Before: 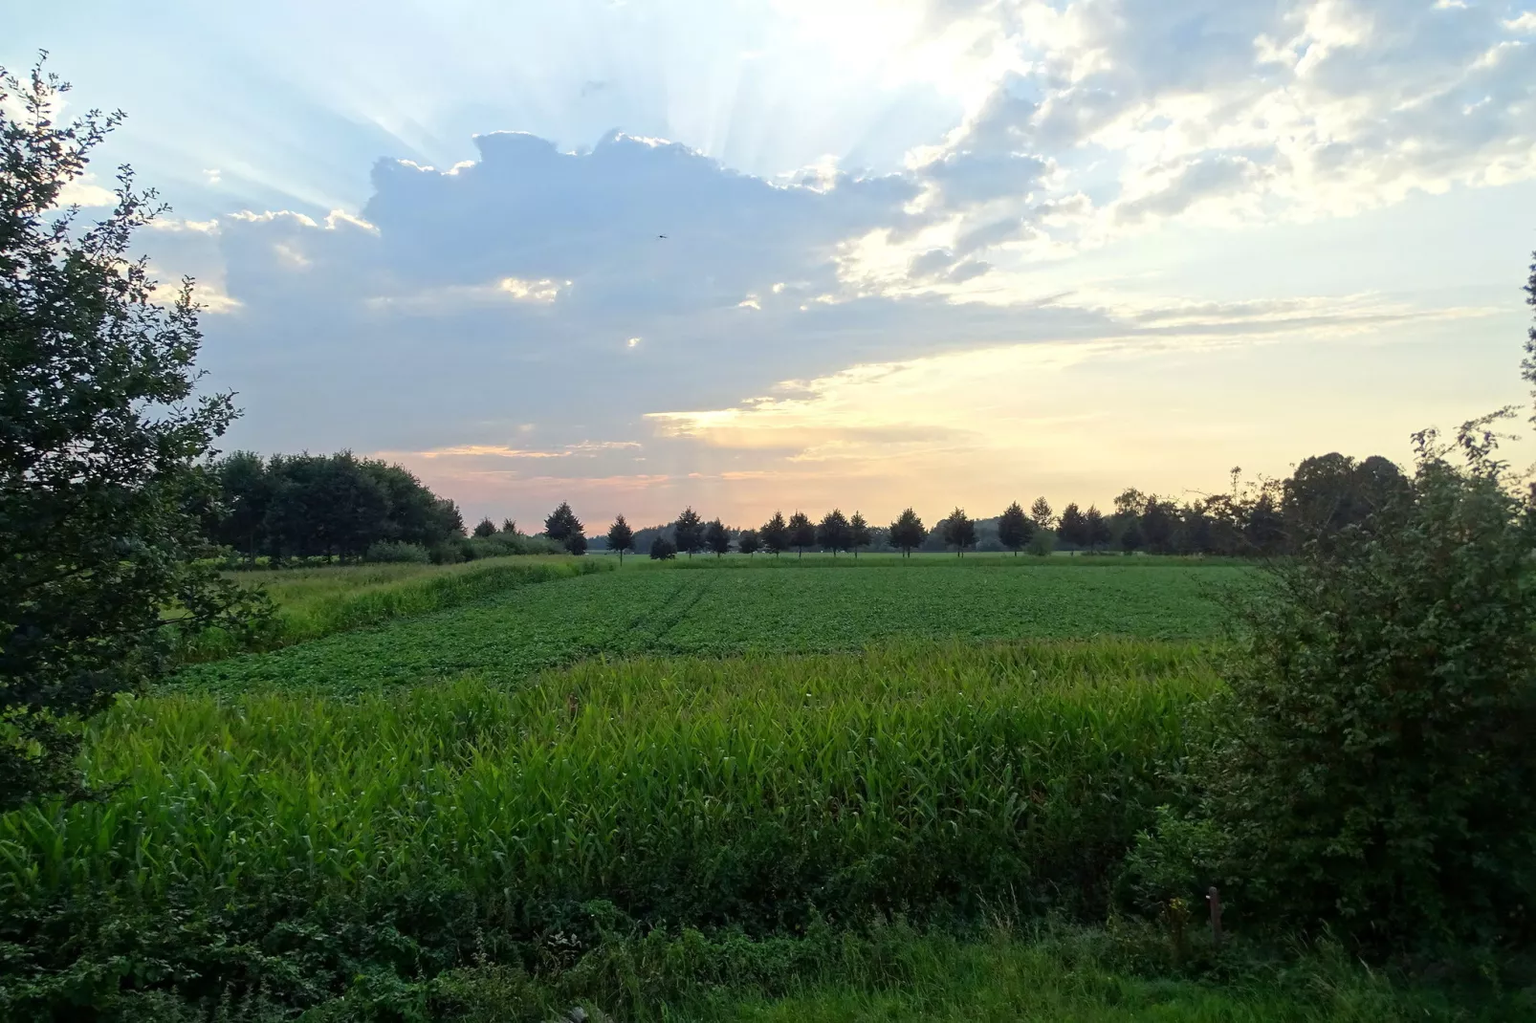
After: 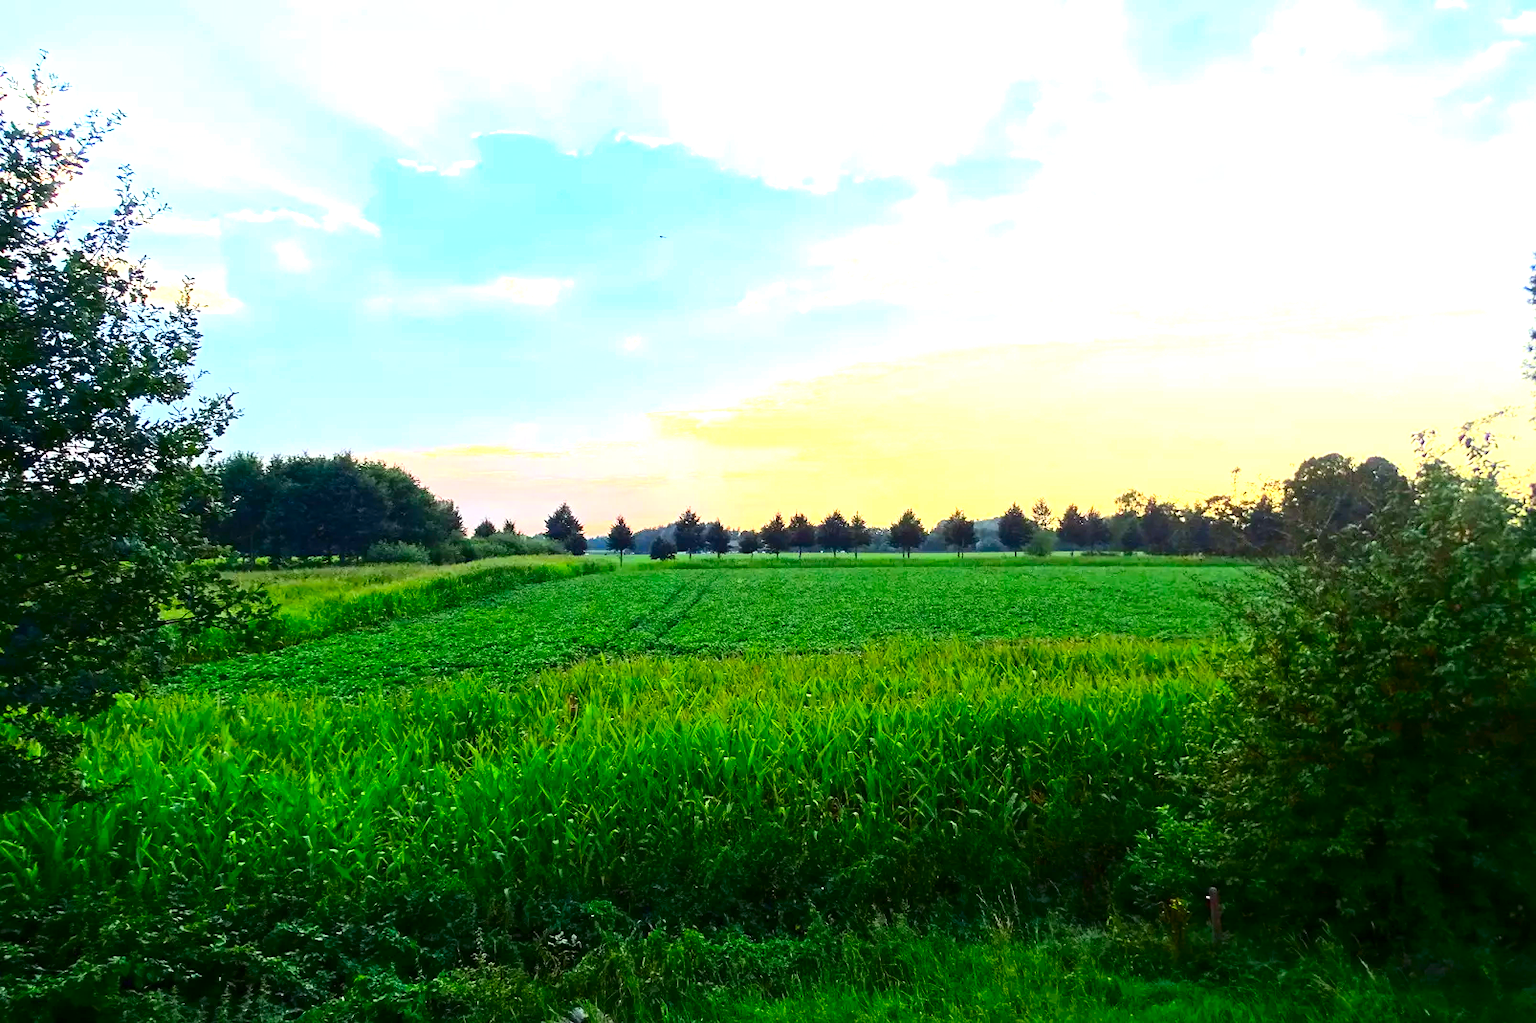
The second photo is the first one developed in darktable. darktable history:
contrast brightness saturation: contrast 0.257, brightness 0.013, saturation 0.876
exposure: black level correction 0, exposure 1.2 EV, compensate exposure bias true, compensate highlight preservation false
